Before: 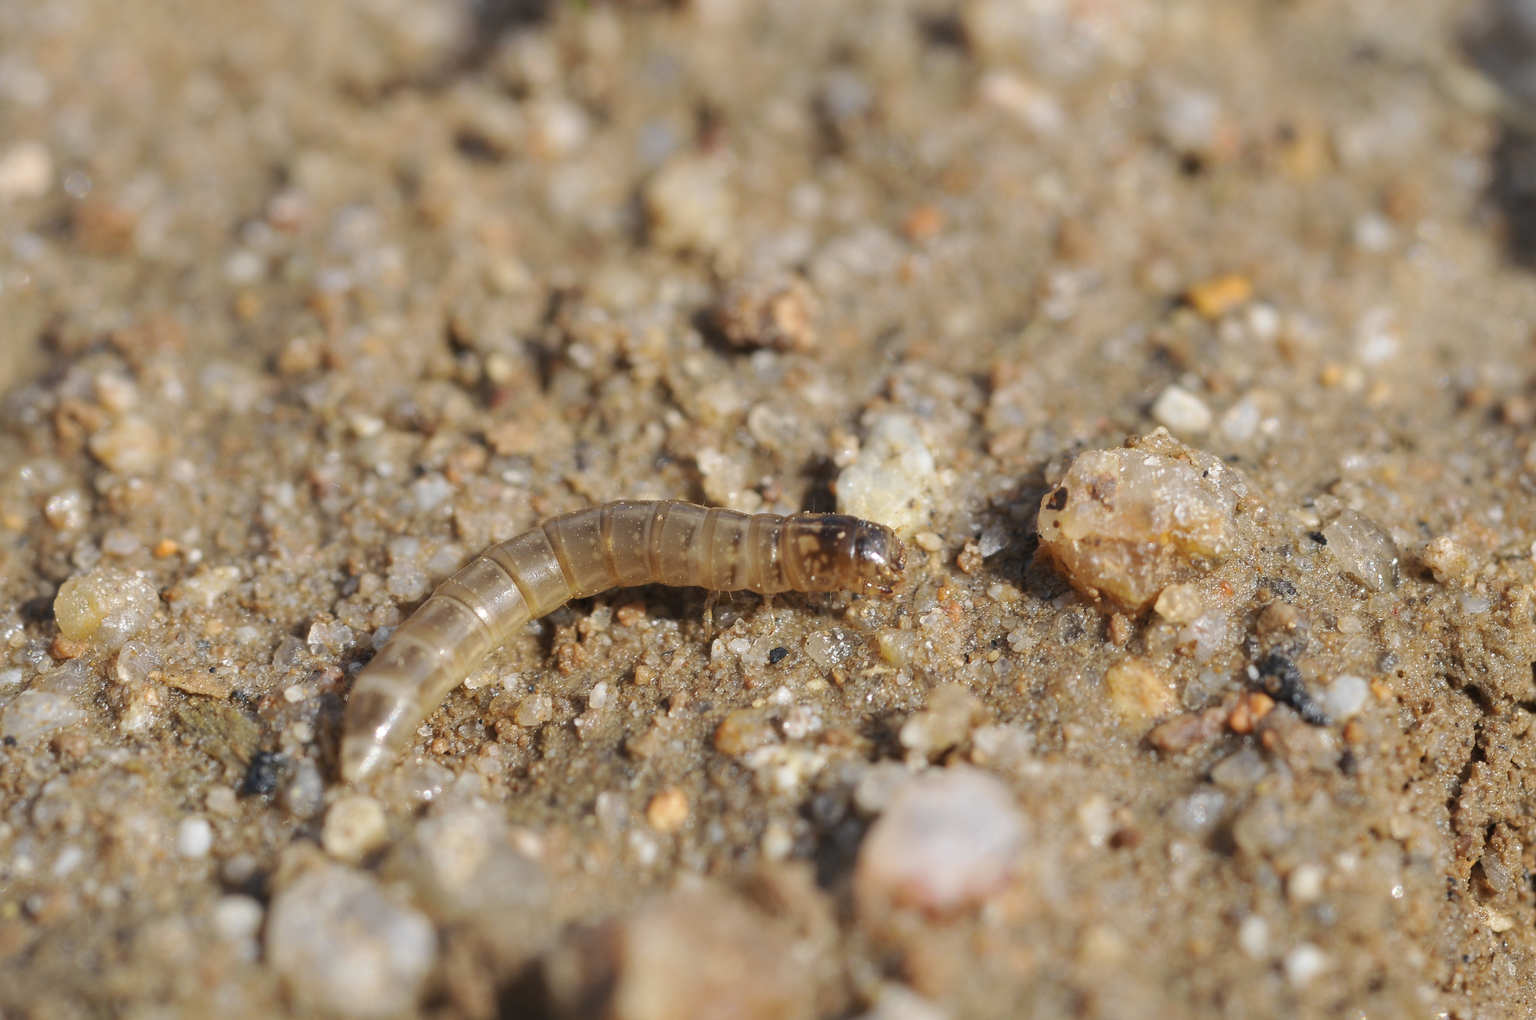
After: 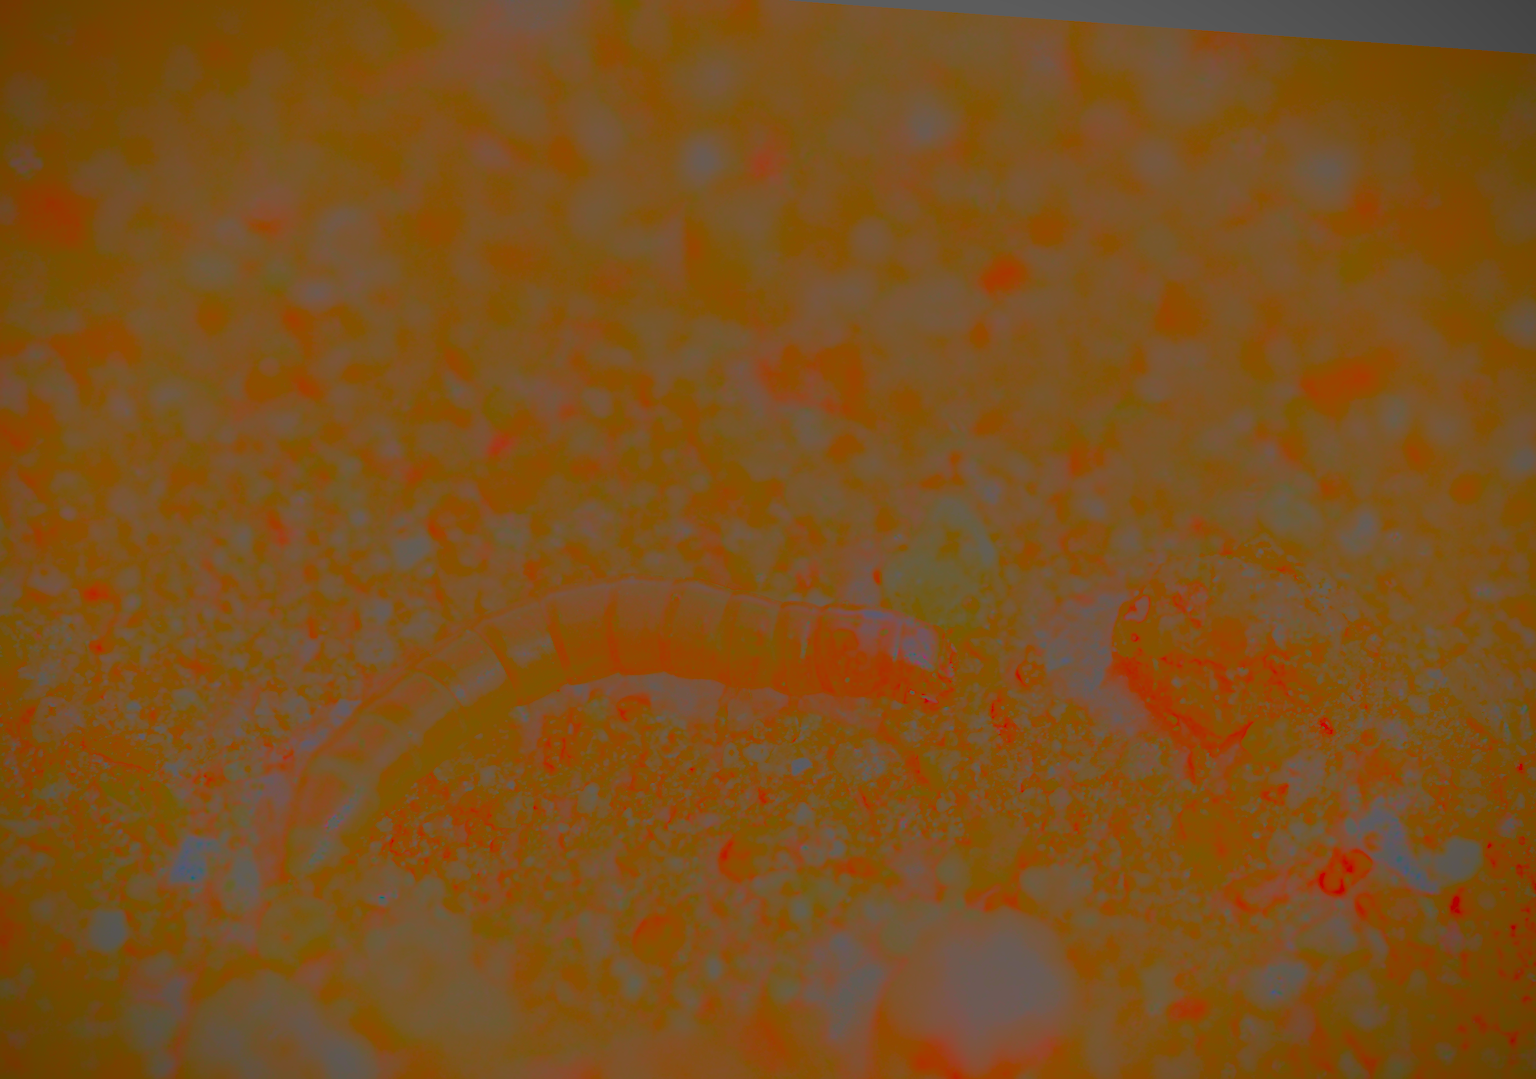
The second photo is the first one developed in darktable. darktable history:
rotate and perspective: rotation 4.1°, automatic cropping off
white balance: red 1.009, blue 0.985
vignetting: fall-off start 88.53%, fall-off radius 44.2%, saturation 0.376, width/height ratio 1.161
velvia: on, module defaults
contrast brightness saturation: contrast -0.99, brightness -0.17, saturation 0.75
crop and rotate: left 7.196%, top 4.574%, right 10.605%, bottom 13.178%
sharpen: on, module defaults
